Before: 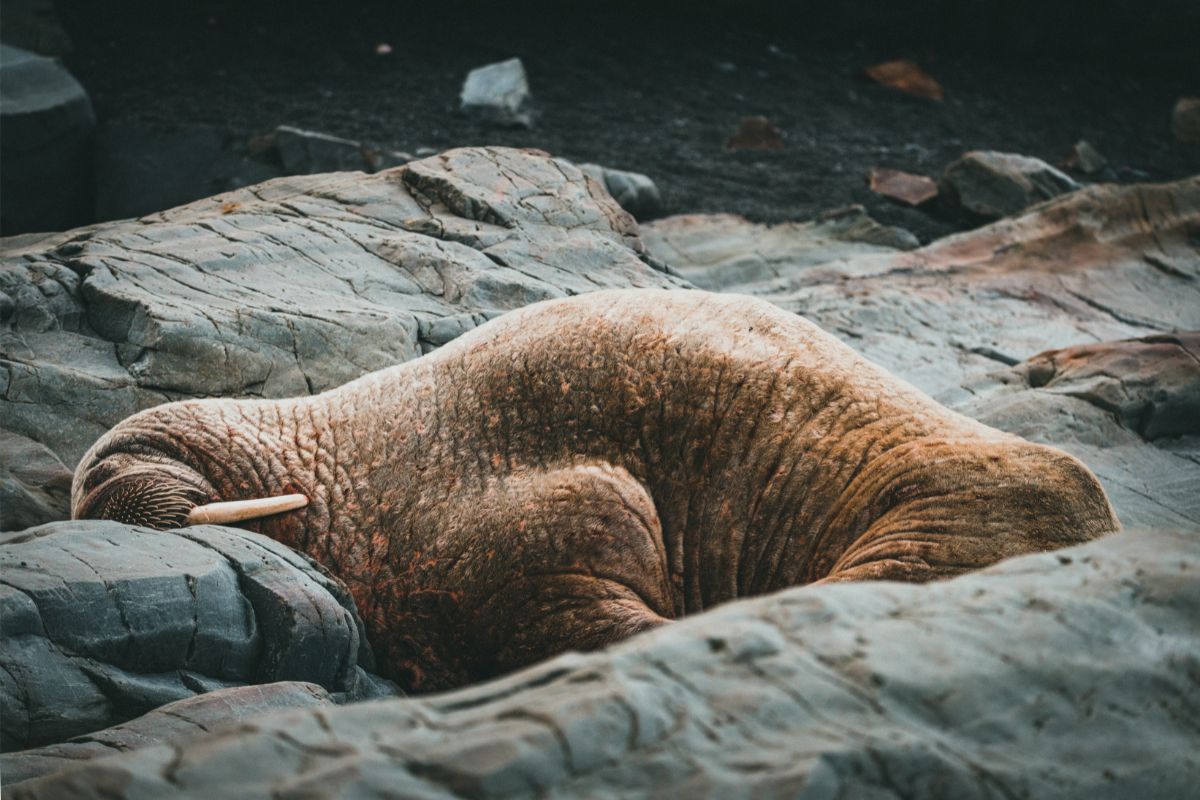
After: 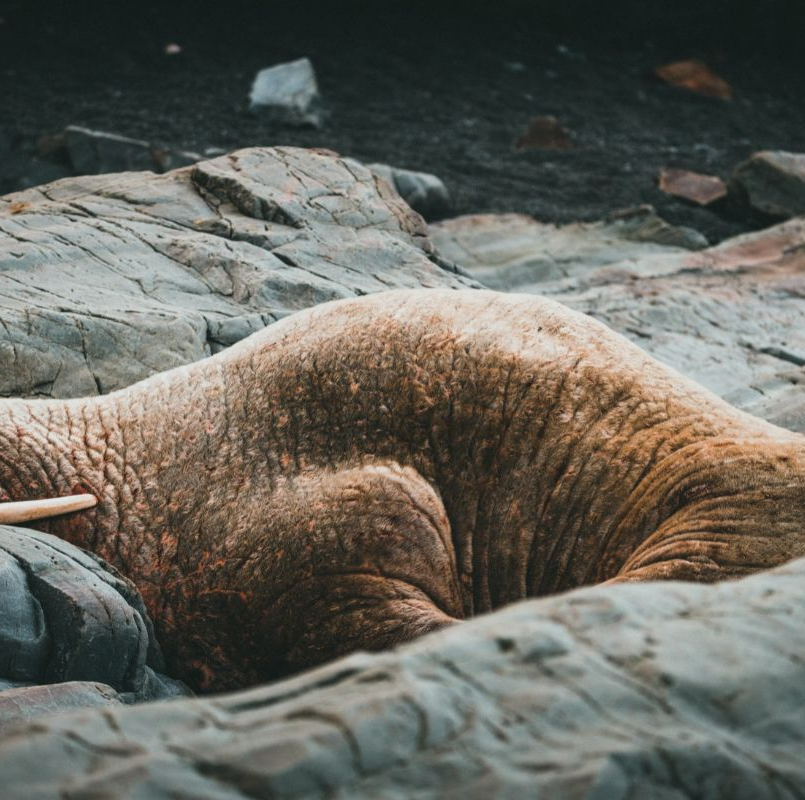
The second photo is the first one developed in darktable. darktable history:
crop and rotate: left 17.662%, right 15.224%
